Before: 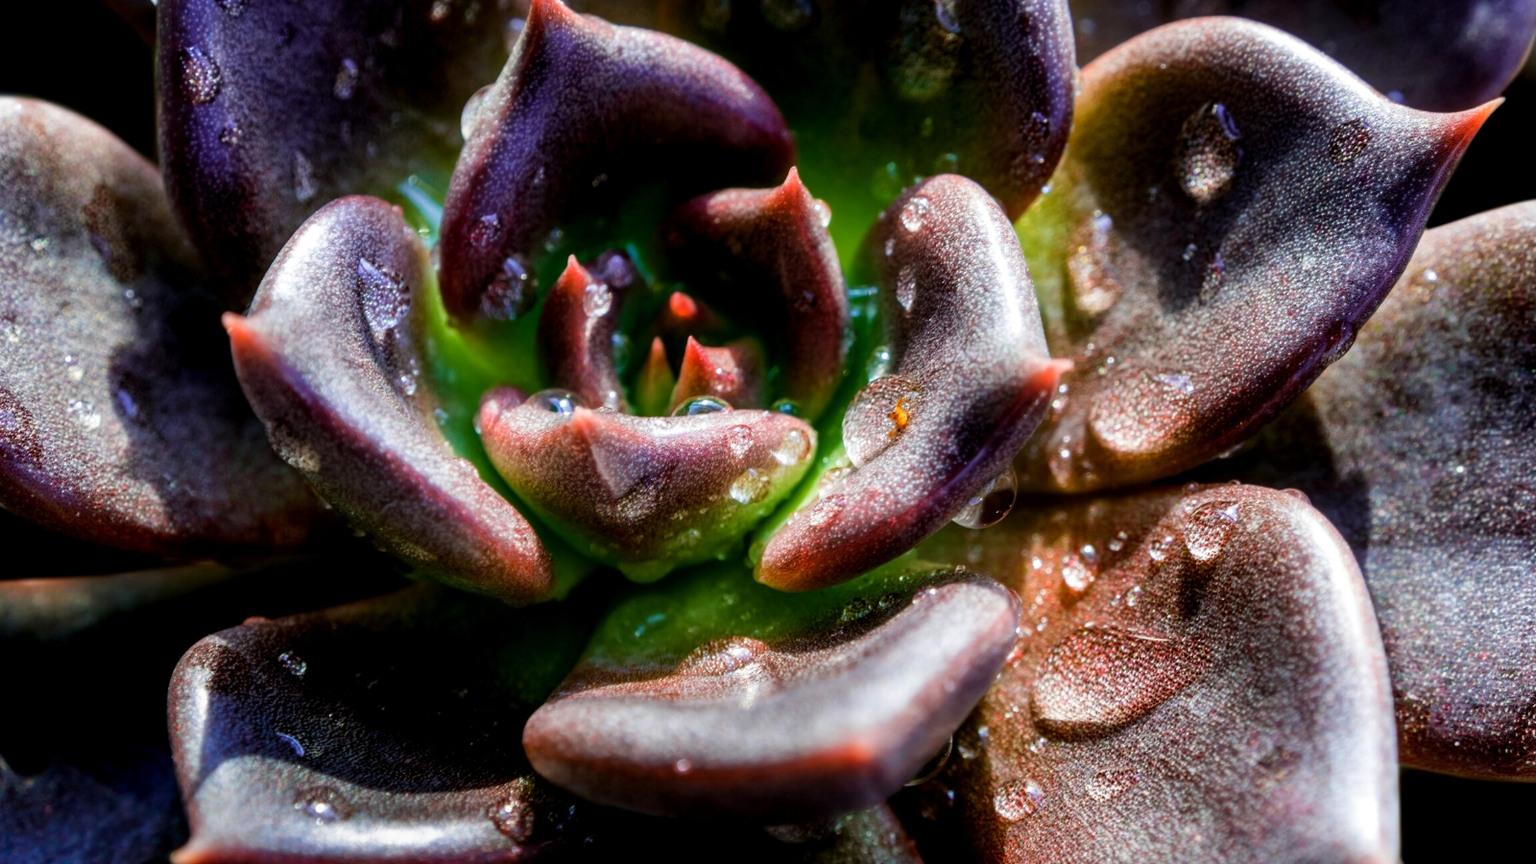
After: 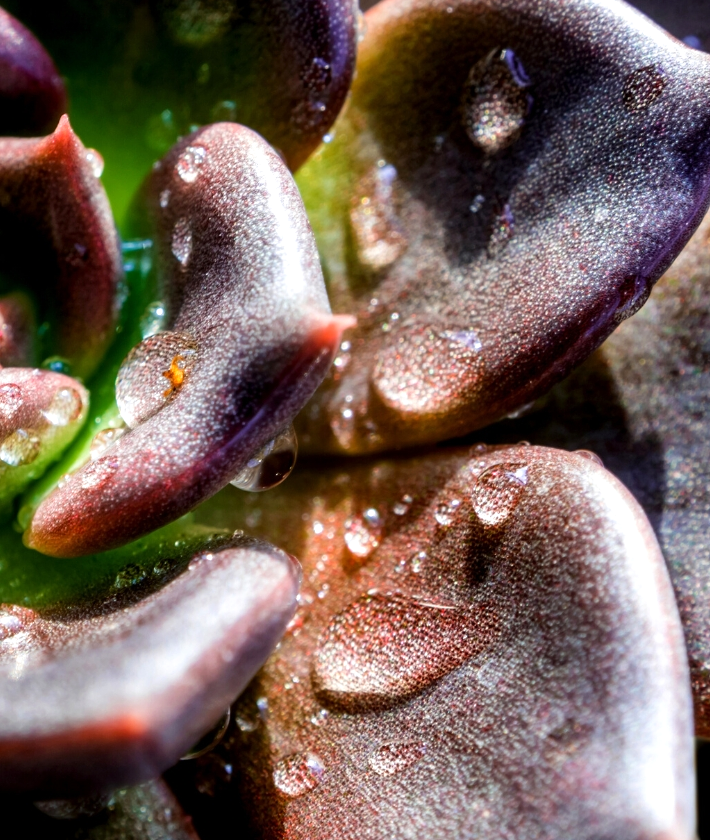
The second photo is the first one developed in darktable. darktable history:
exposure: exposure 0.217 EV, compensate highlight preservation false
crop: left 47.628%, top 6.643%, right 7.874%
